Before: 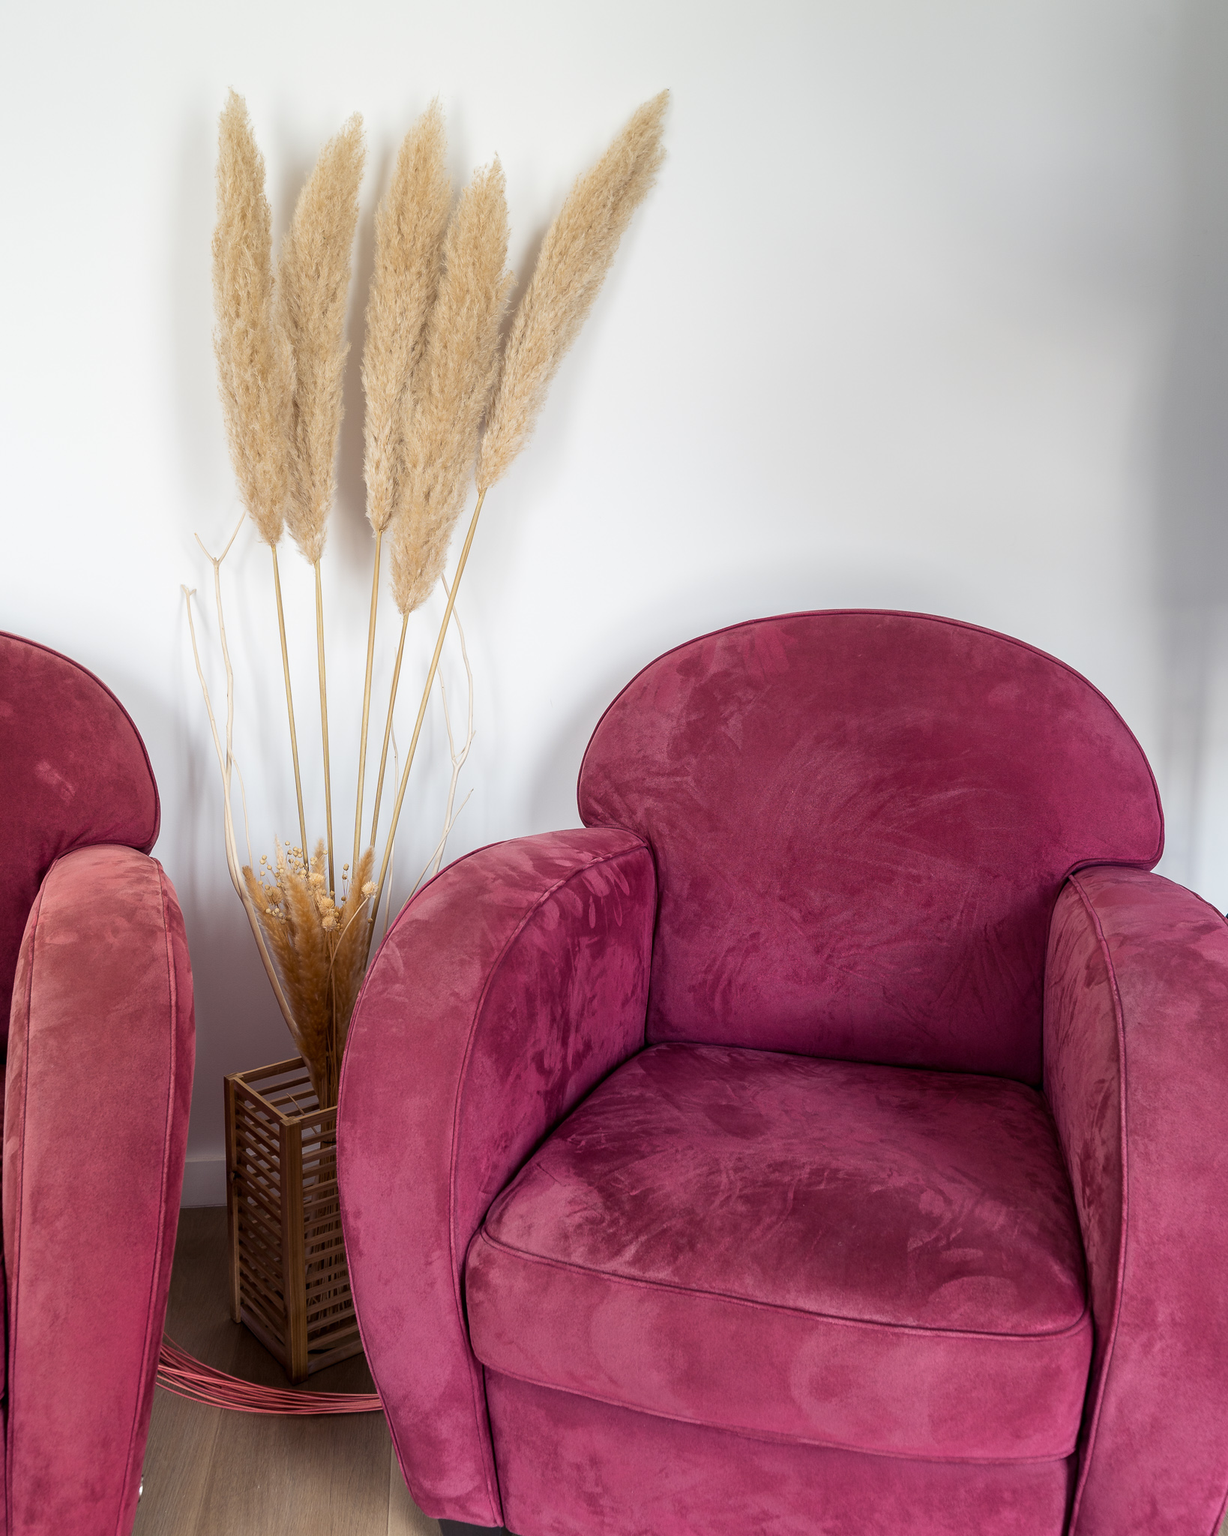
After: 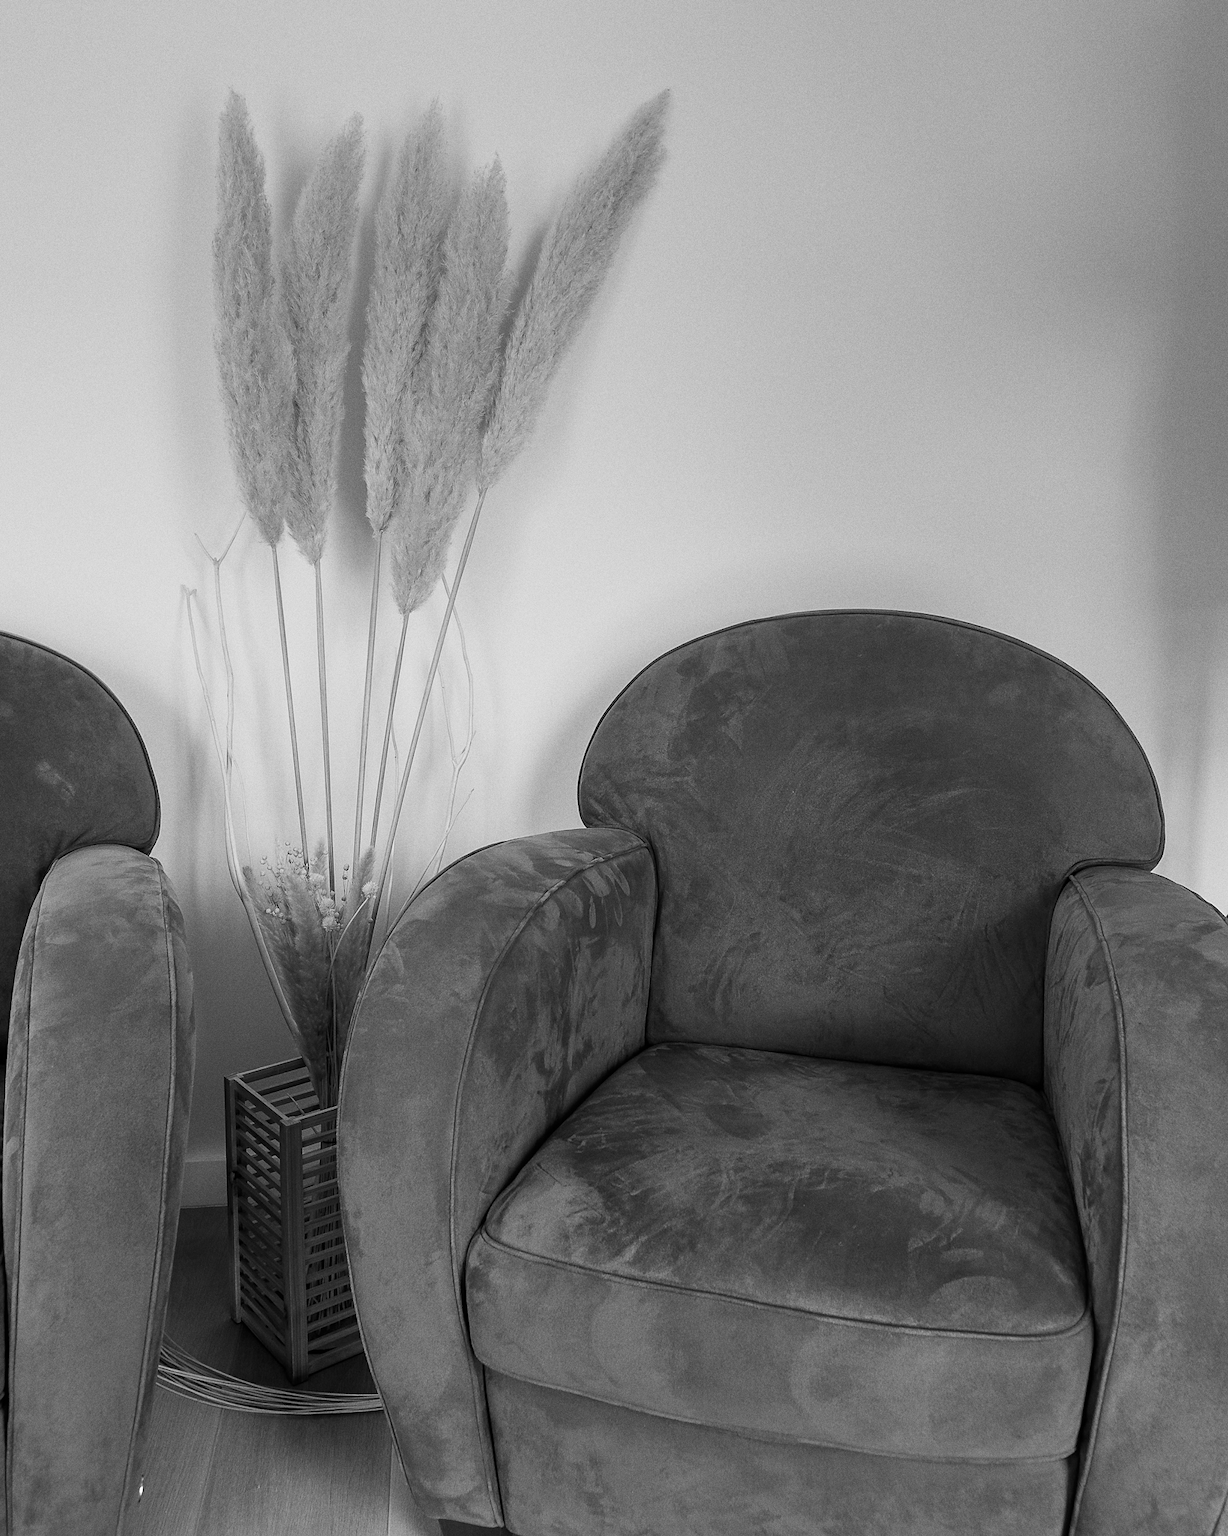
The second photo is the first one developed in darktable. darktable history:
monochrome: on, module defaults
sharpen: radius 1.559, amount 0.373, threshold 1.271
grain: coarseness 0.09 ISO
base curve: curves: ch0 [(0, 0) (0.472, 0.455) (1, 1)], preserve colors none
graduated density: on, module defaults
